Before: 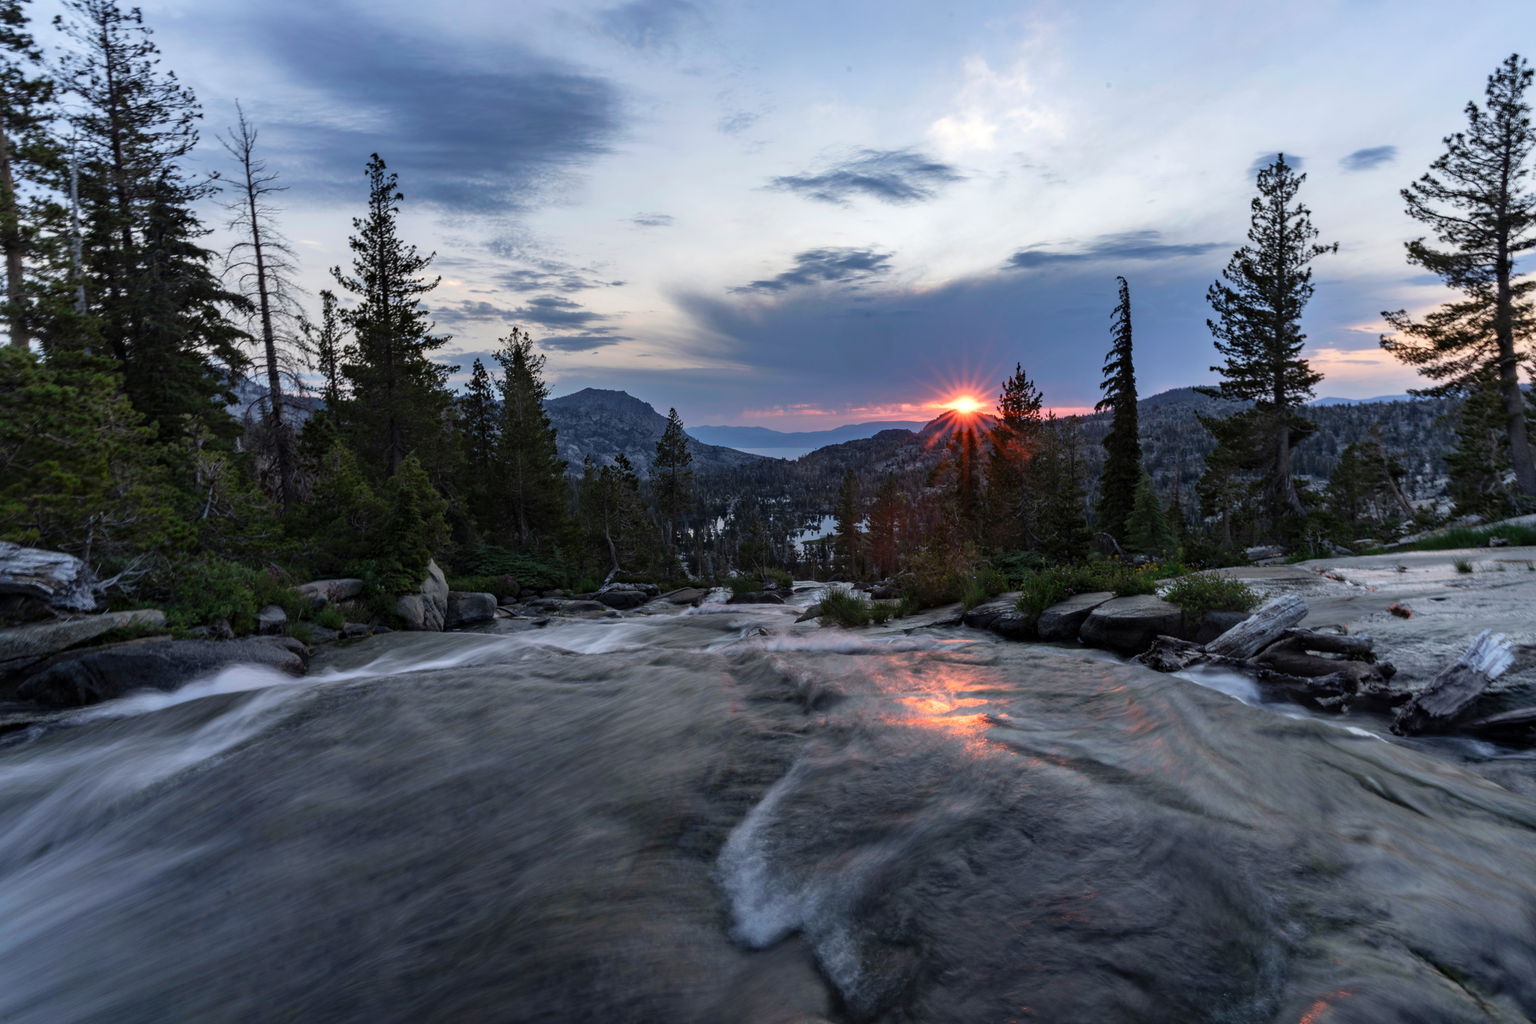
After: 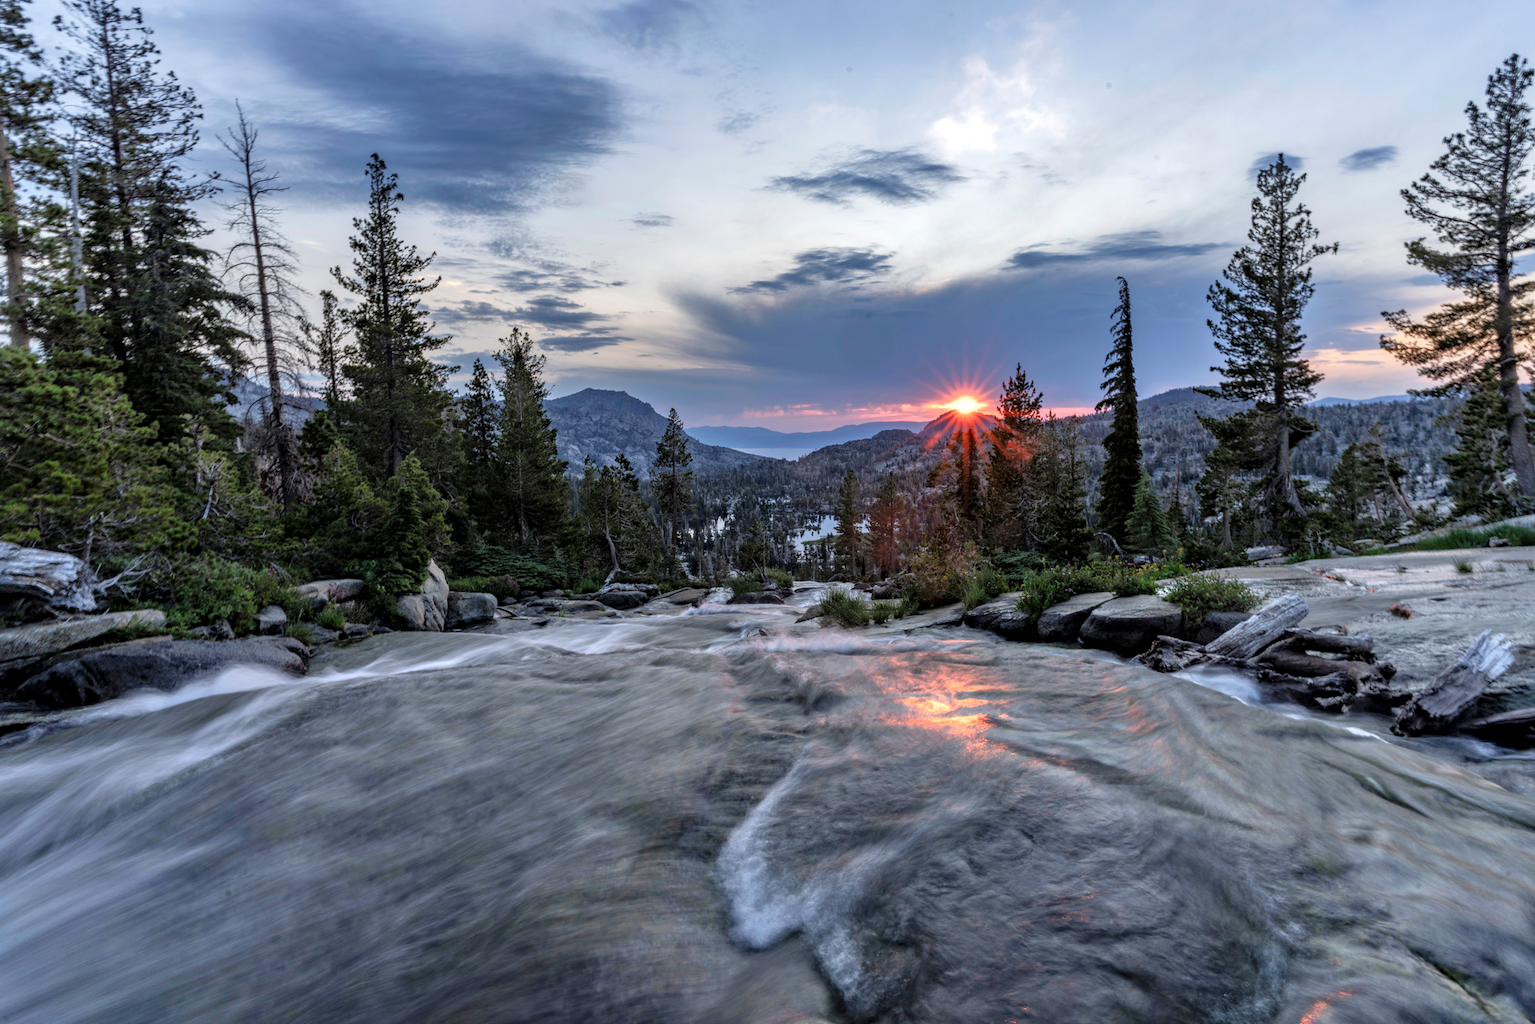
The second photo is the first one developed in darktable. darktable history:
tone equalizer: -7 EV 0.142 EV, -6 EV 0.619 EV, -5 EV 1.16 EV, -4 EV 1.34 EV, -3 EV 1.17 EV, -2 EV 0.6 EV, -1 EV 0.156 EV
local contrast: on, module defaults
